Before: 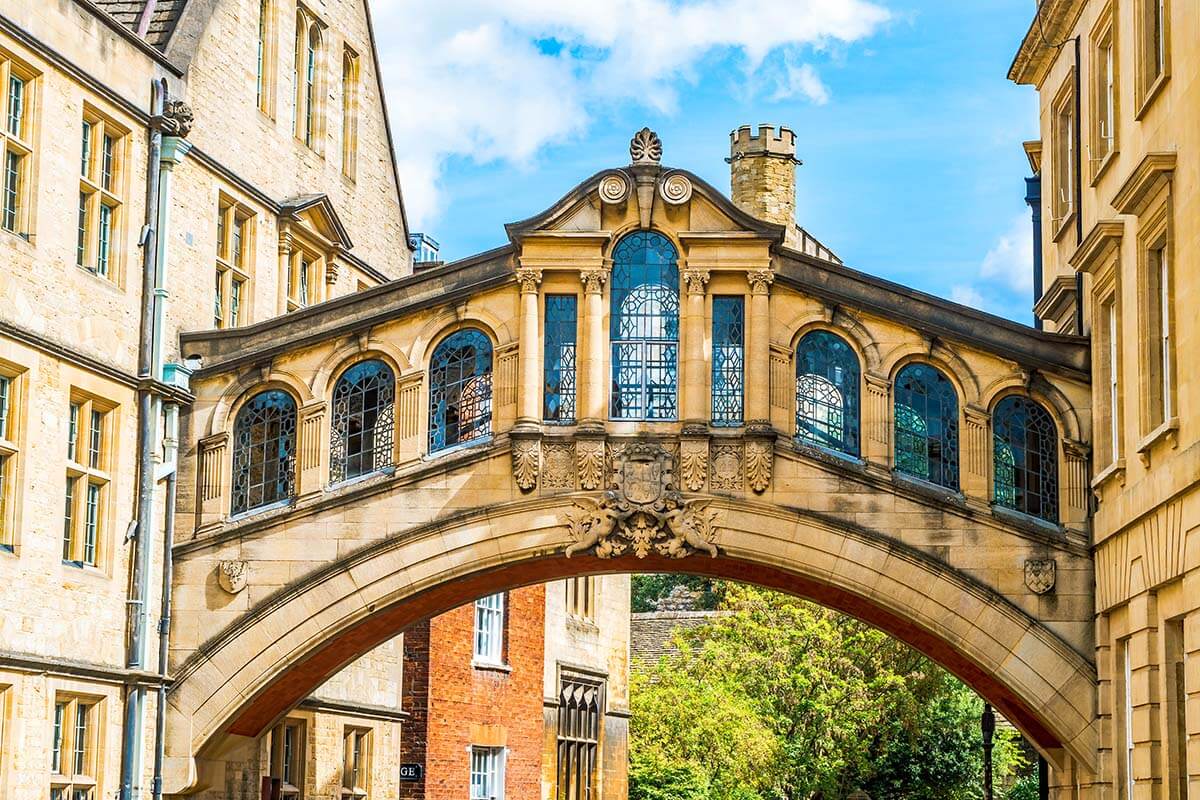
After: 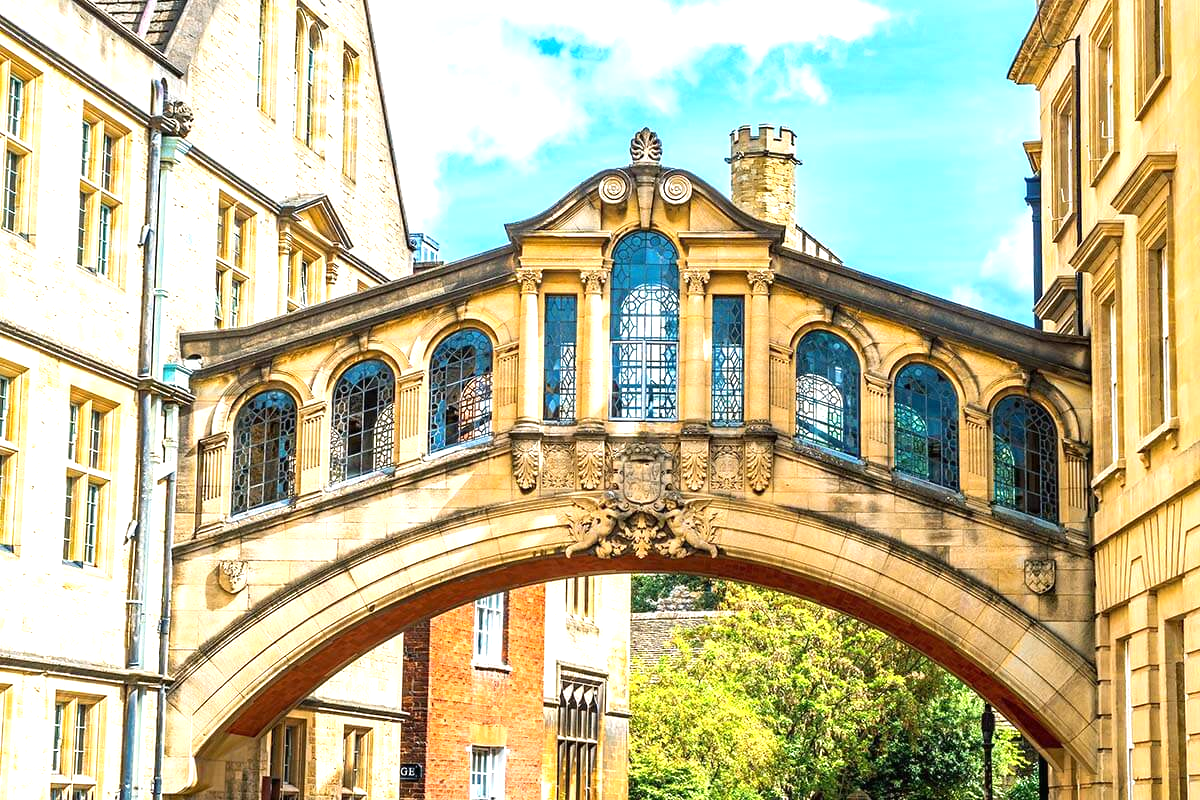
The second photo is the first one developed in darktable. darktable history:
exposure: black level correction 0, exposure 0.695 EV, compensate highlight preservation false
